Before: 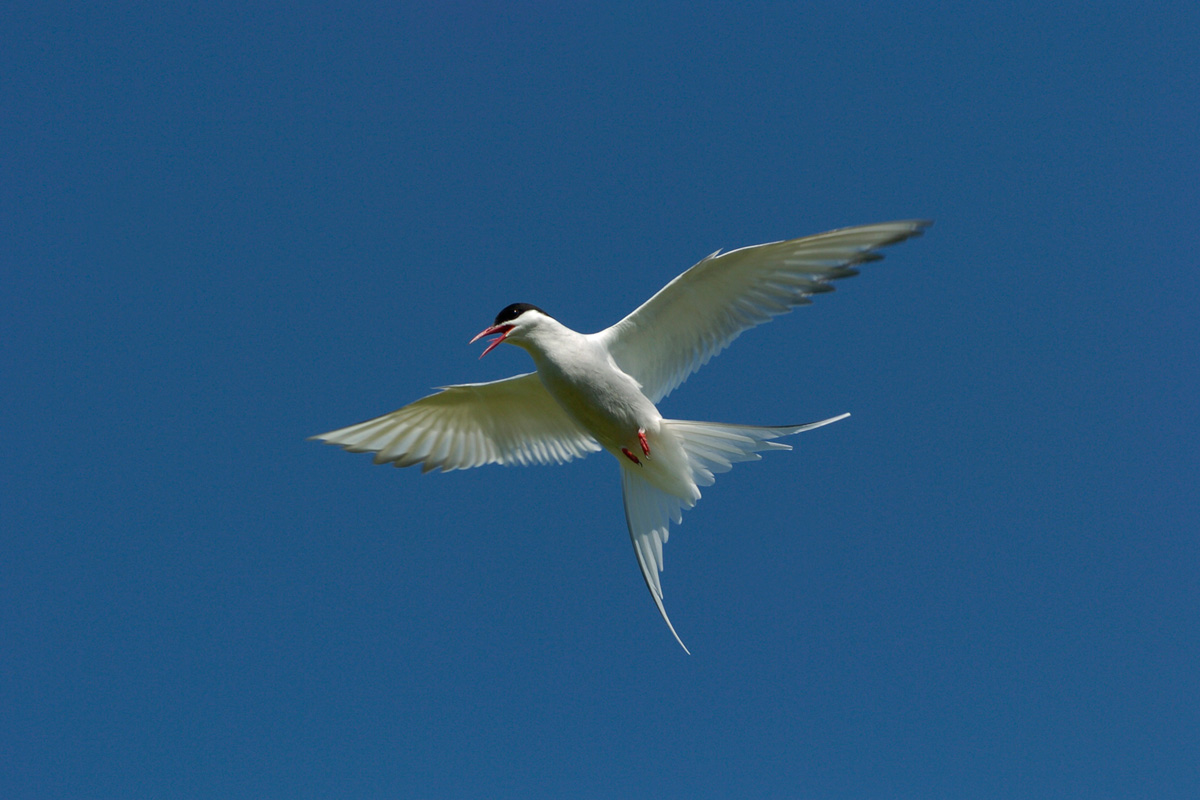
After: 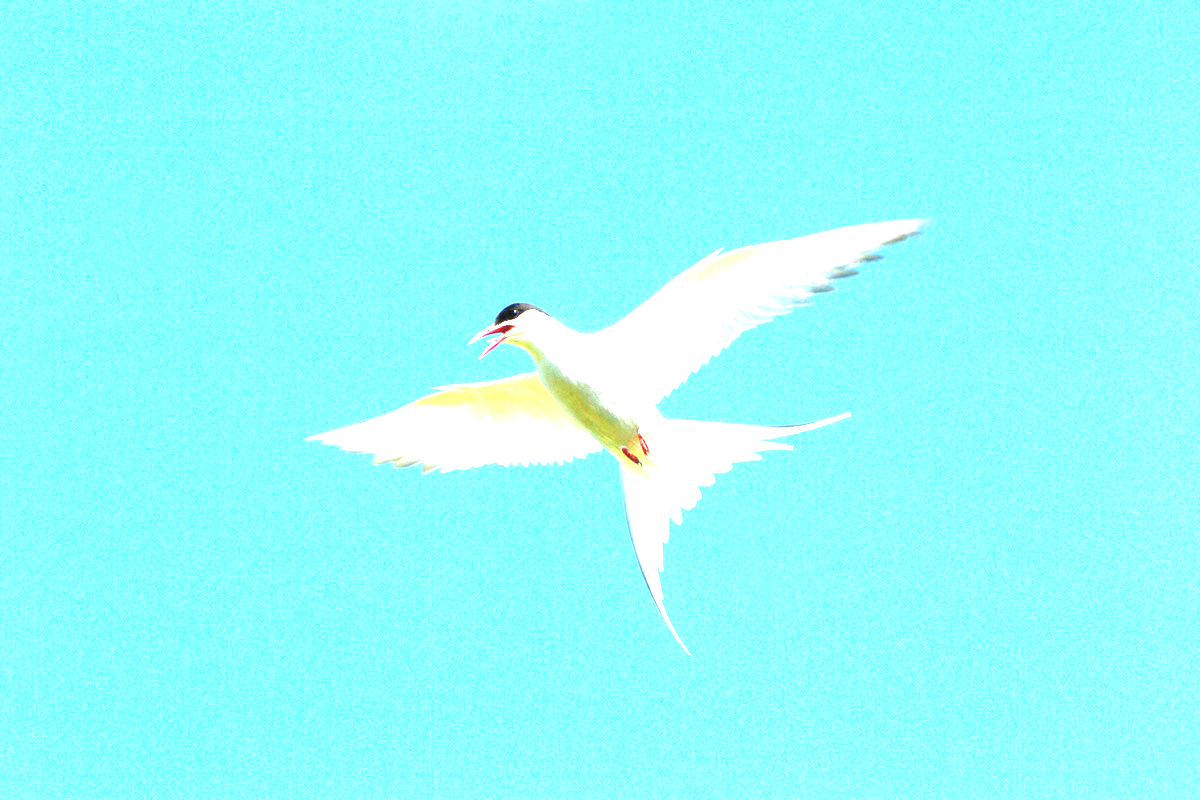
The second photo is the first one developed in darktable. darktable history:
exposure: black level correction 0, exposure 4.05 EV, compensate highlight preservation false
